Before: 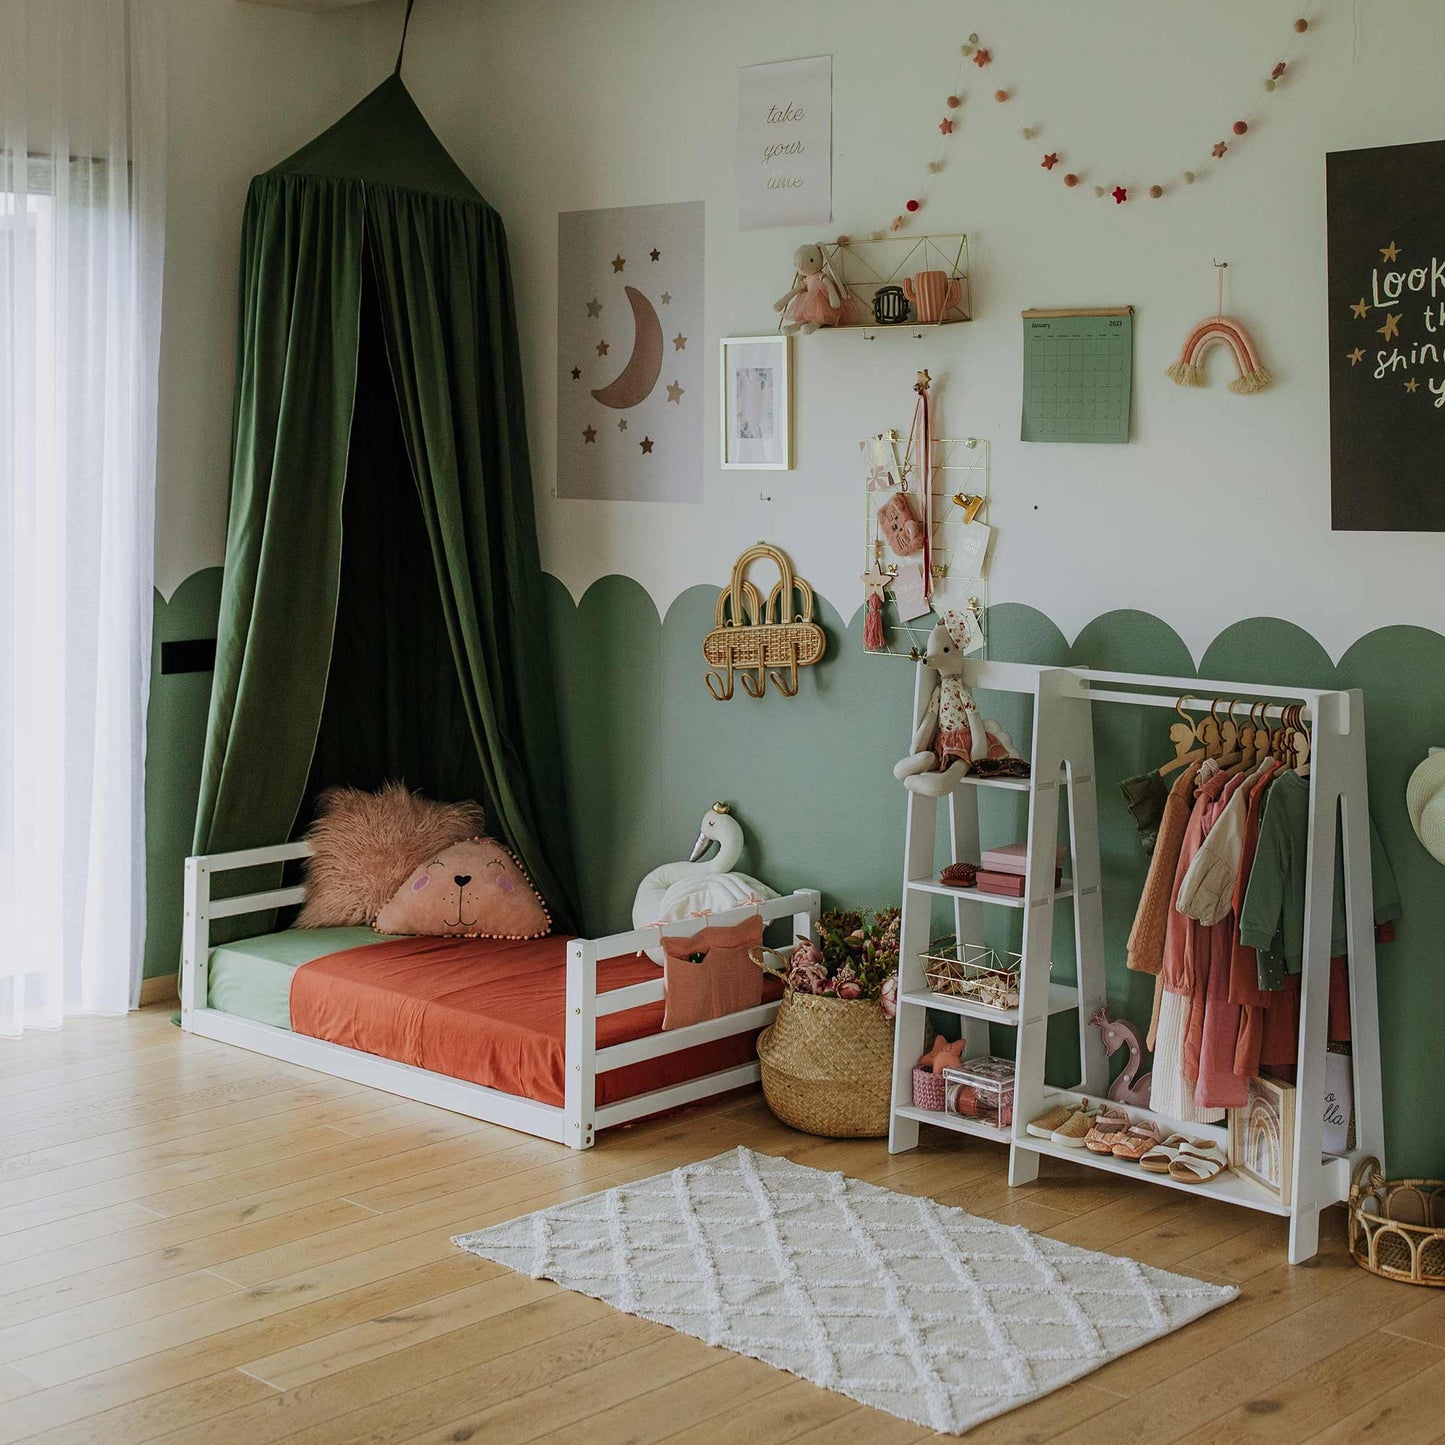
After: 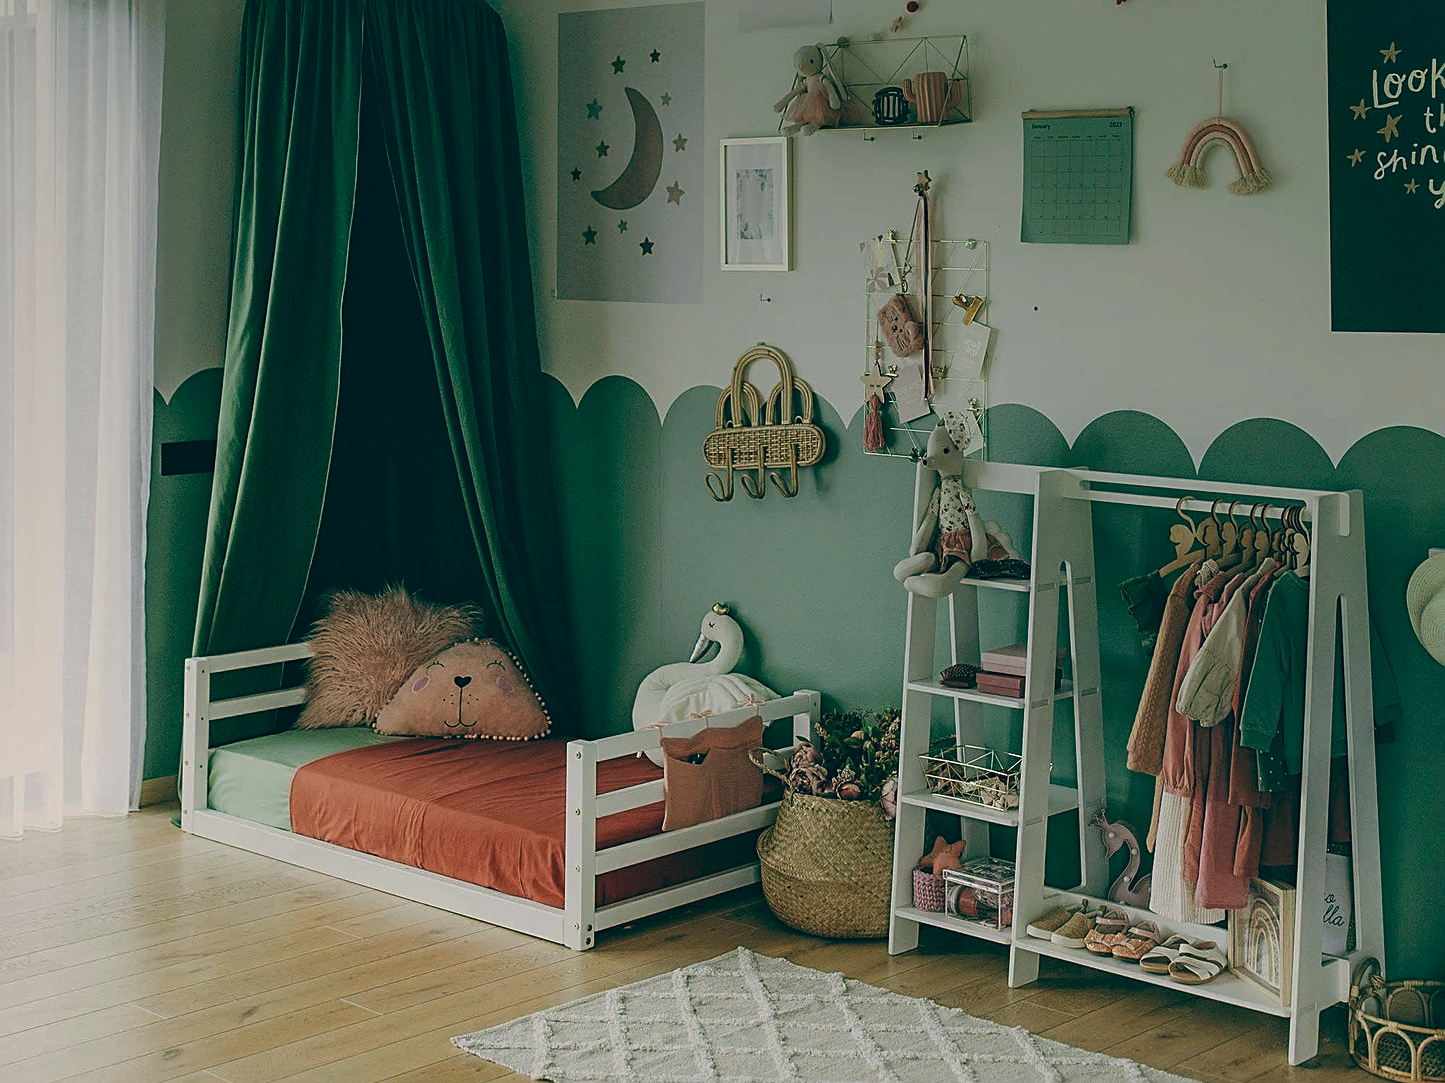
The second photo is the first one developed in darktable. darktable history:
sharpen: on, module defaults
color balance: lift [1.005, 0.99, 1.007, 1.01], gamma [1, 0.979, 1.011, 1.021], gain [0.923, 1.098, 1.025, 0.902], input saturation 90.45%, contrast 7.73%, output saturation 105.91%
graduated density: on, module defaults
crop: top 13.819%, bottom 11.169%
exposure: black level correction 0.001, exposure -0.2 EV, compensate highlight preservation false
shadows and highlights: shadows 37.27, highlights -28.18, soften with gaussian
